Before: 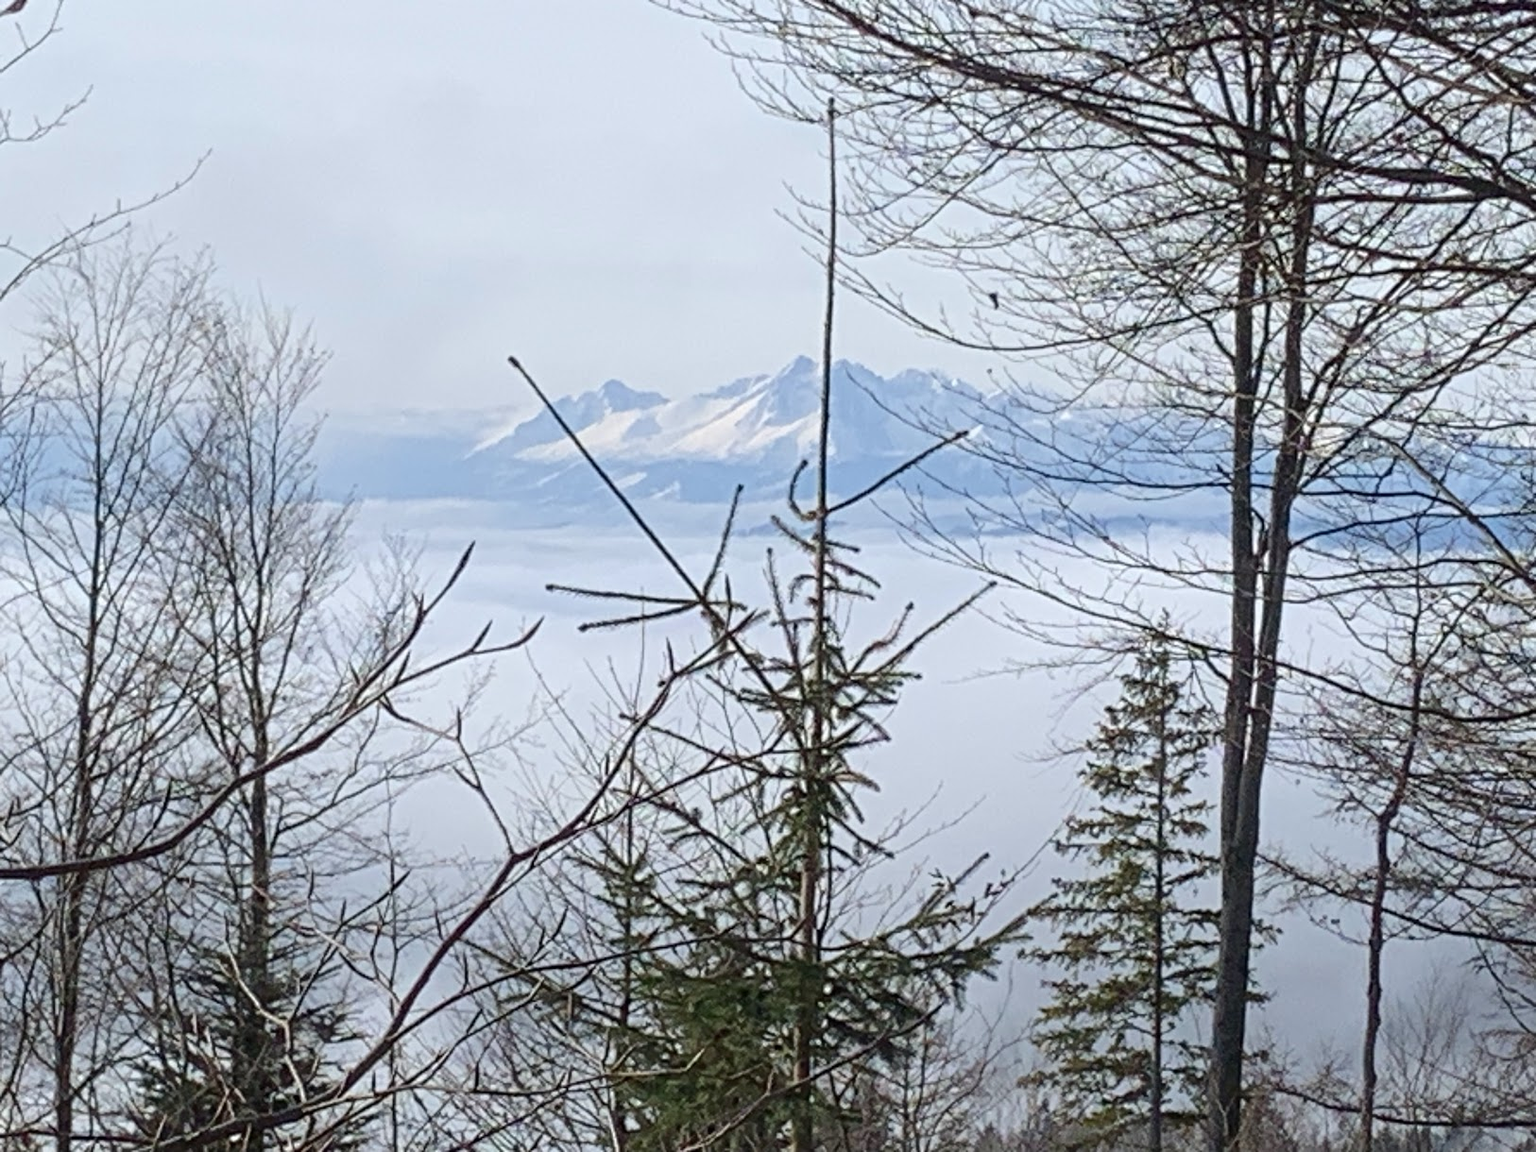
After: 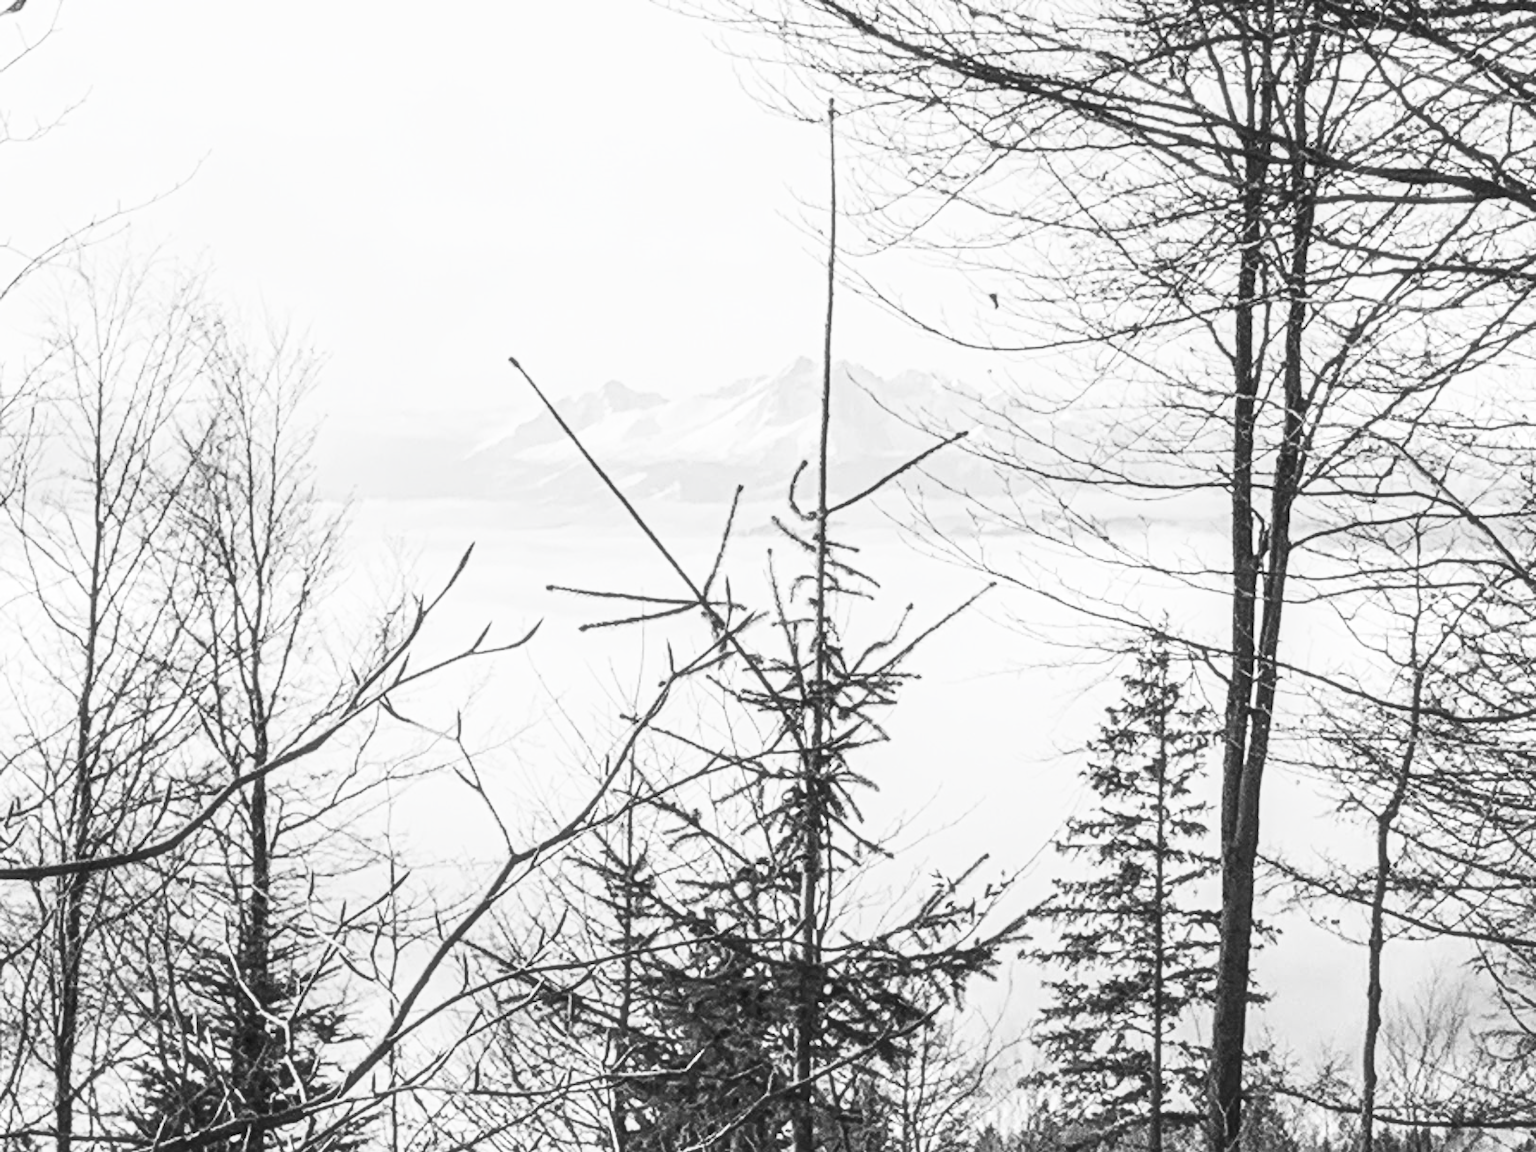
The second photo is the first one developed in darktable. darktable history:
haze removal: strength -0.101, compatibility mode true
local contrast: on, module defaults
exposure: exposure -0.019 EV, compensate highlight preservation false
contrast brightness saturation: contrast 0.537, brightness 0.451, saturation -0.989
